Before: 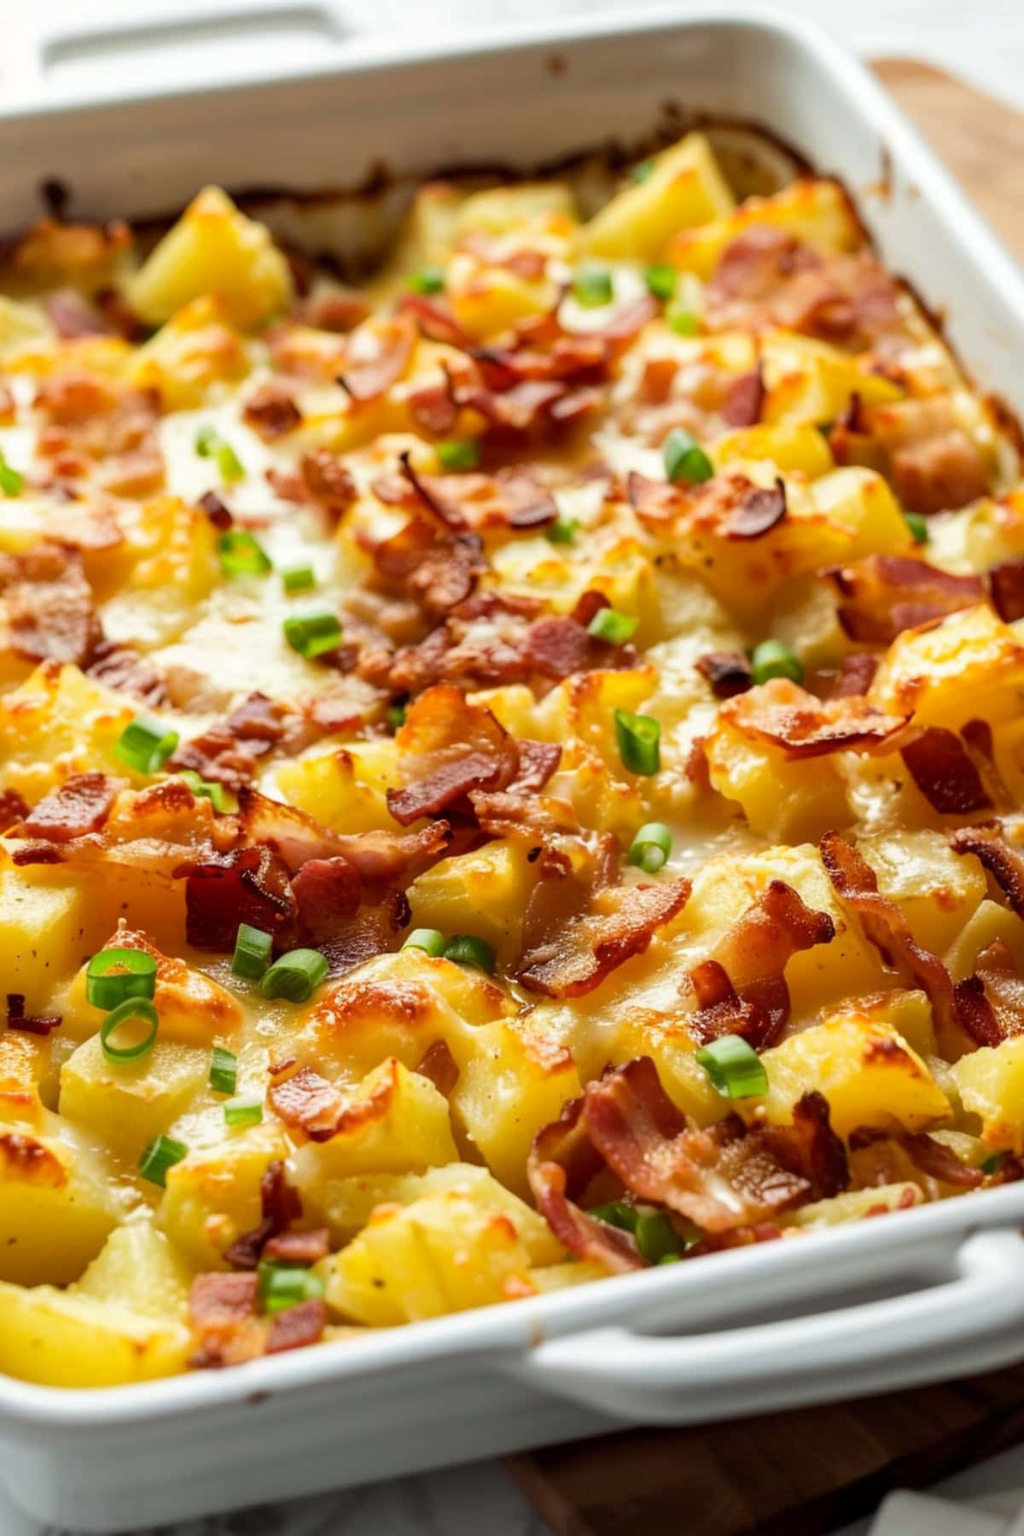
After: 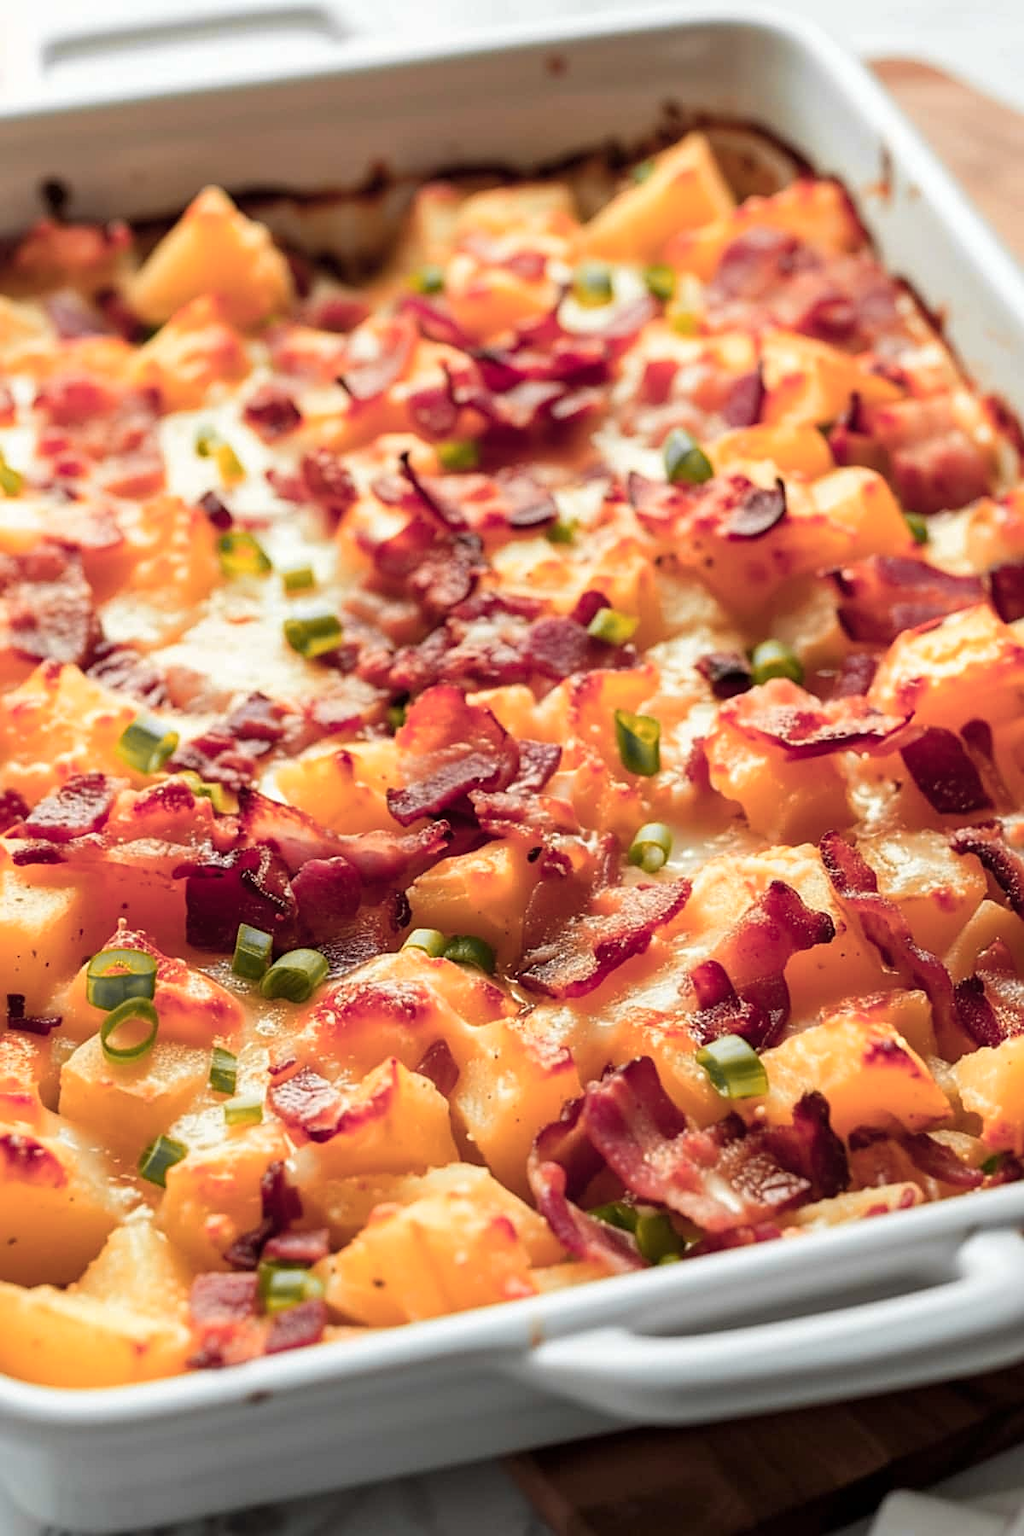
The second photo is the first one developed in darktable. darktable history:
sharpen: on, module defaults
color zones: curves: ch1 [(0.29, 0.492) (0.373, 0.185) (0.509, 0.481)]; ch2 [(0.25, 0.462) (0.749, 0.457)], mix 101.71%
